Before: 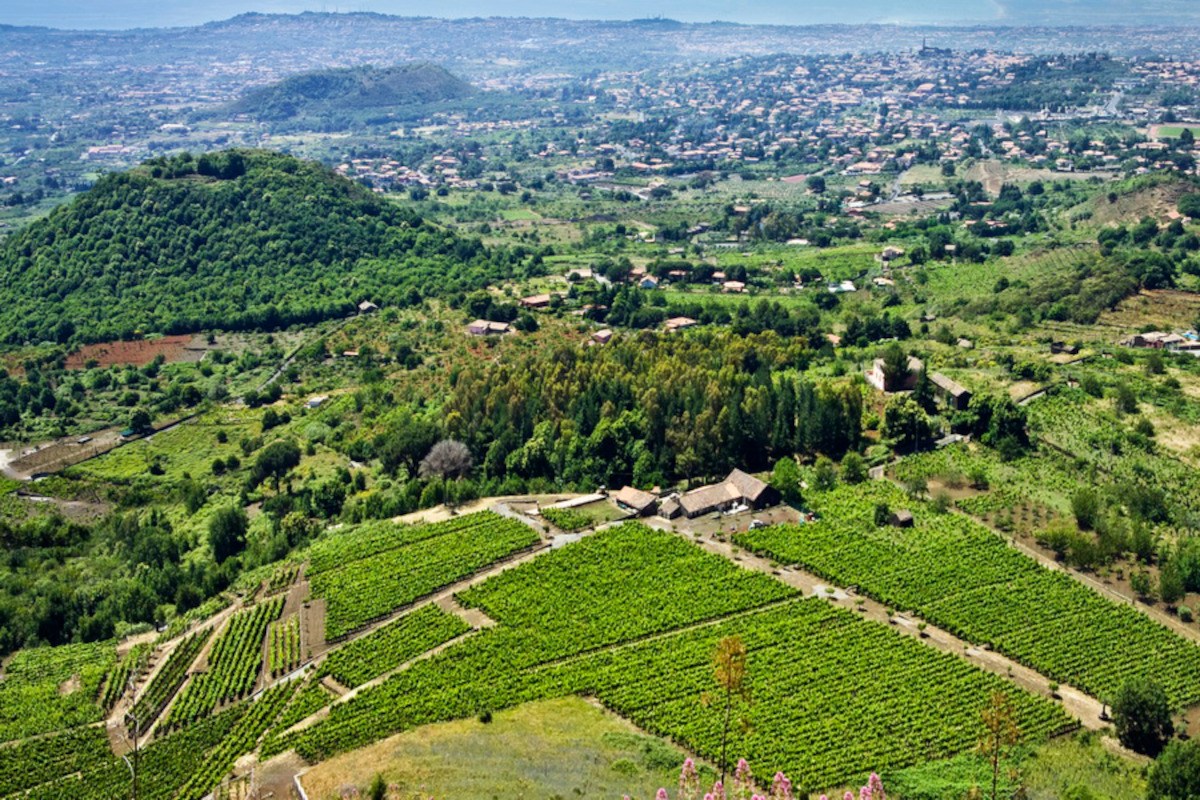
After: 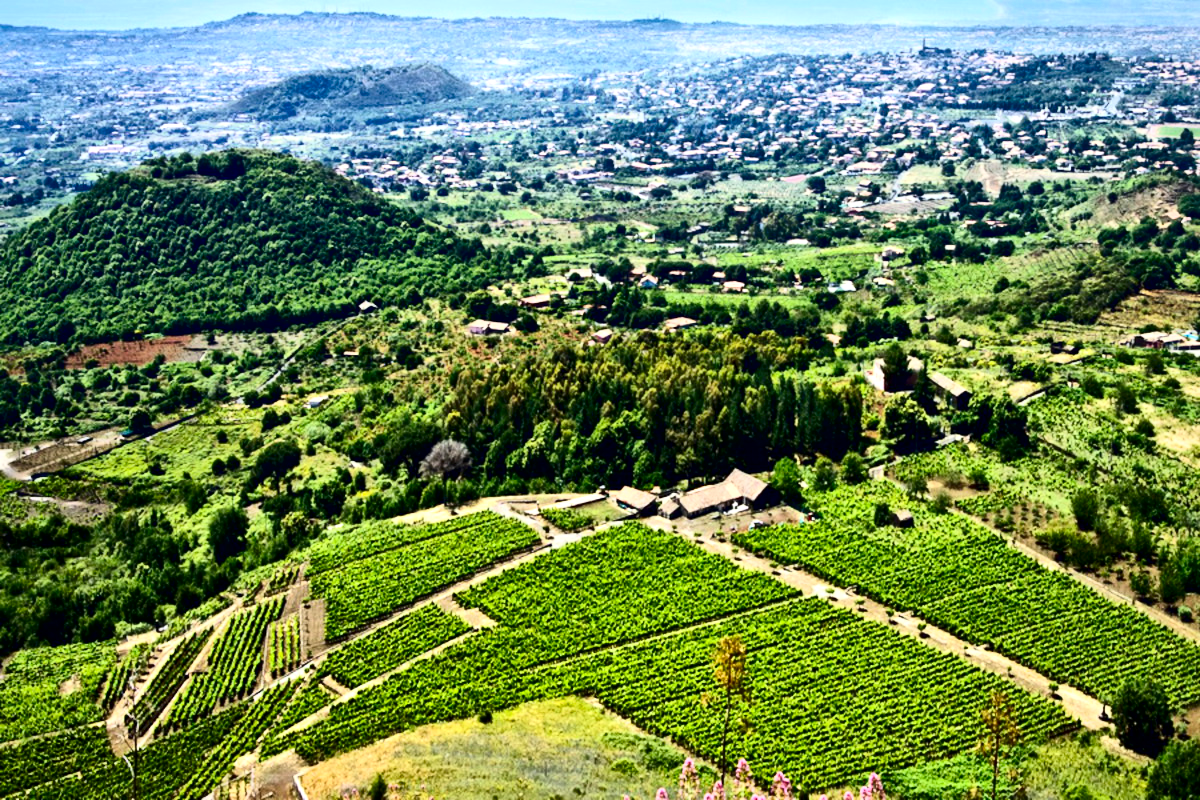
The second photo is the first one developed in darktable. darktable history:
contrast brightness saturation: contrast 0.402, brightness 0.042, saturation 0.252
local contrast: mode bilateral grid, contrast 20, coarseness 50, detail 173%, midtone range 0.2
